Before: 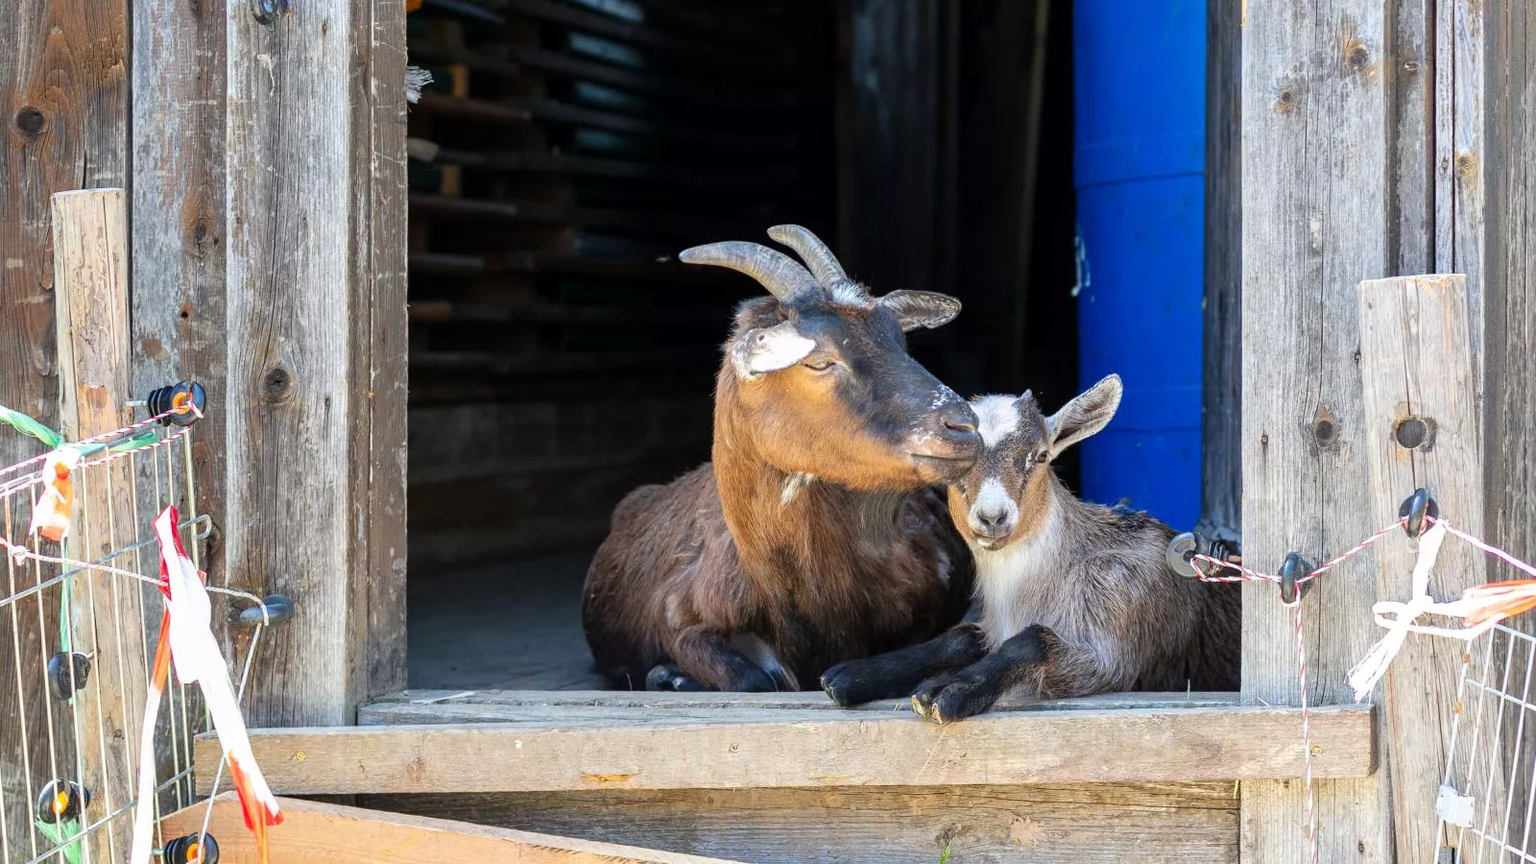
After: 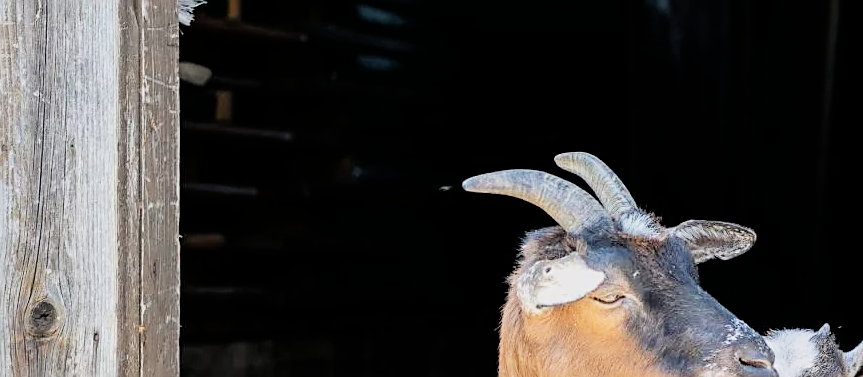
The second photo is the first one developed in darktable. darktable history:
contrast brightness saturation: saturation -0.023
crop: left 15.35%, top 9.14%, right 30.661%, bottom 48.921%
tone equalizer: -8 EV -0.754 EV, -7 EV -0.665 EV, -6 EV -0.576 EV, -5 EV -0.397 EV, -3 EV 0.399 EV, -2 EV 0.6 EV, -1 EV 0.688 EV, +0 EV 0.719 EV
filmic rgb: black relative exposure -7.65 EV, white relative exposure 4.56 EV, hardness 3.61
sharpen: on, module defaults
